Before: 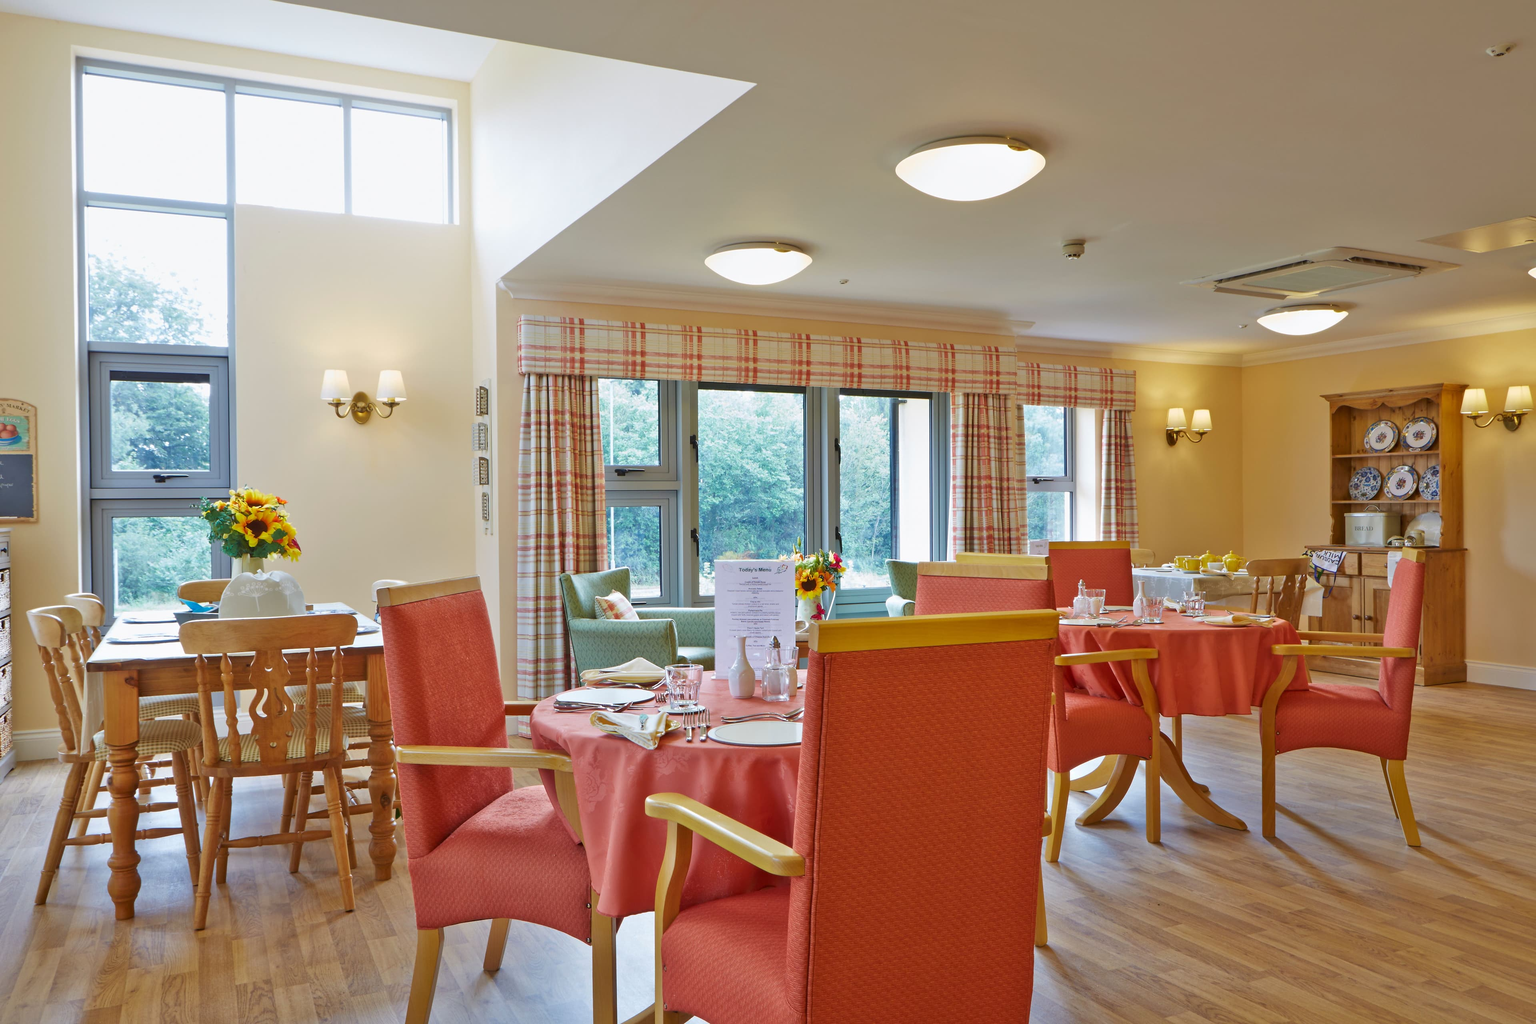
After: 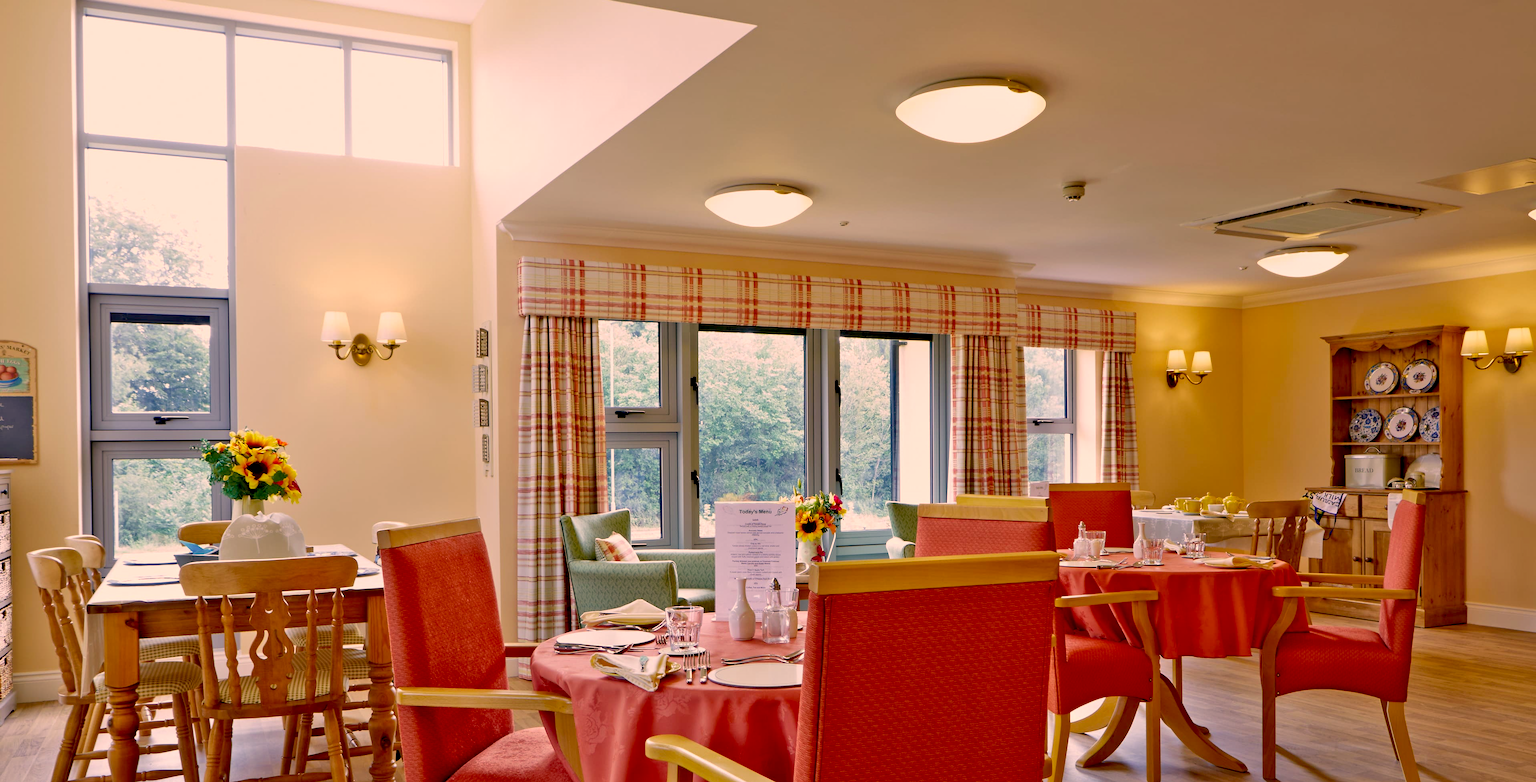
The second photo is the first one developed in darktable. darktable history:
crop: top 5.728%, bottom 17.883%
exposure: black level correction 0.029, exposure -0.08 EV, compensate highlight preservation false
color correction: highlights a* 17.59, highlights b* 18.54
